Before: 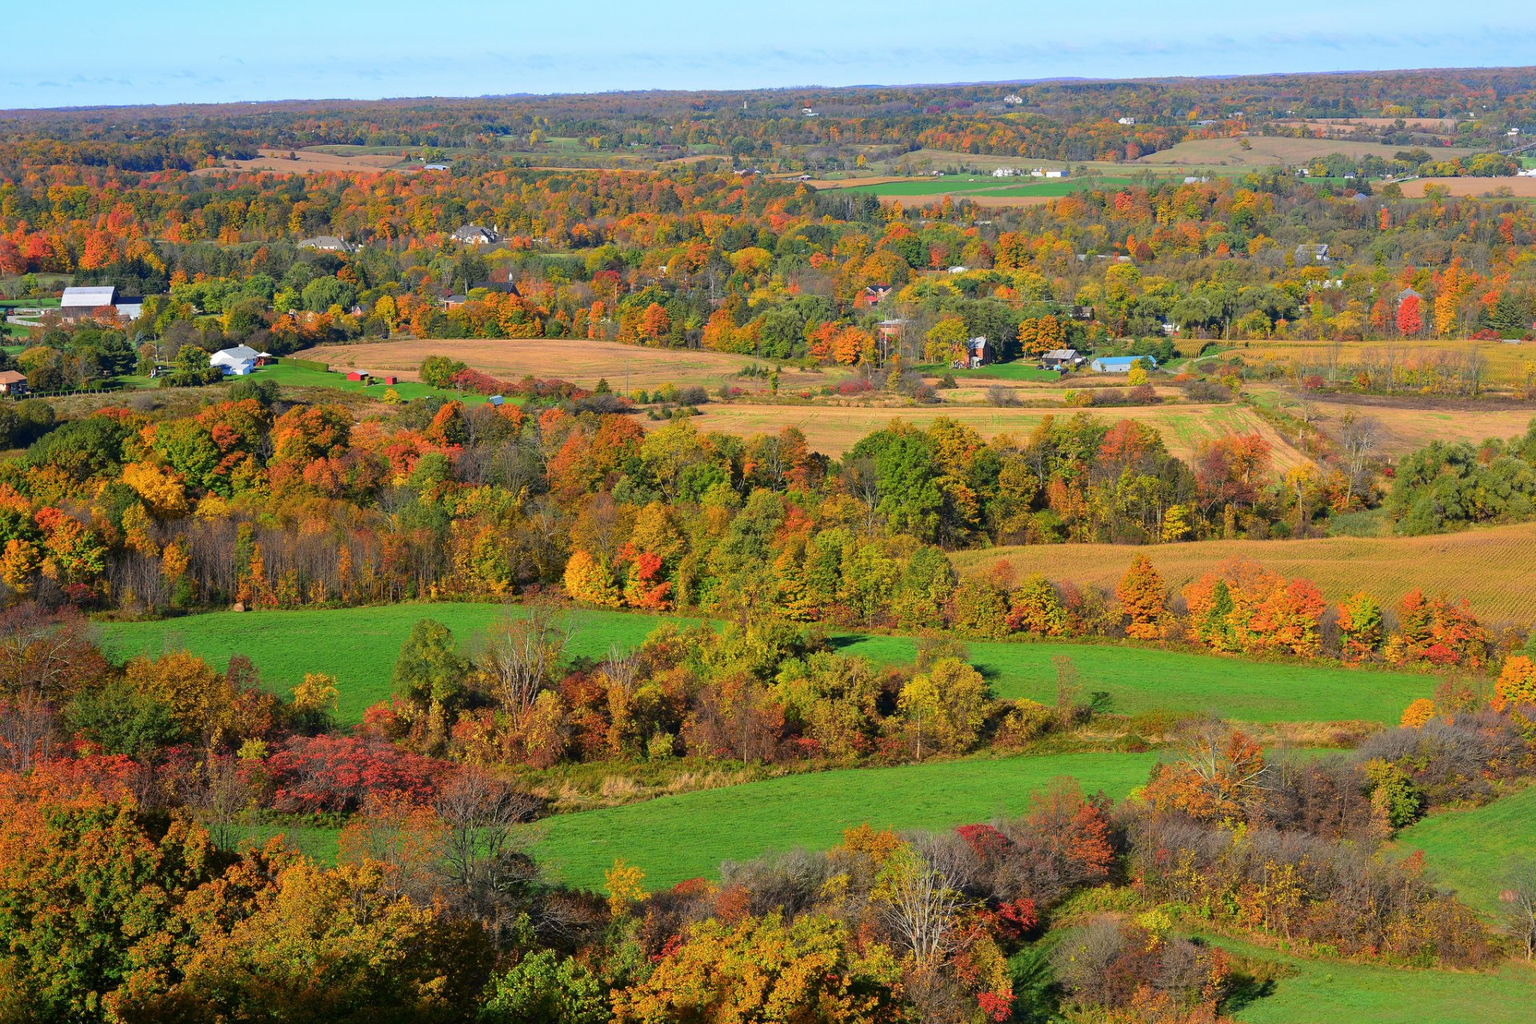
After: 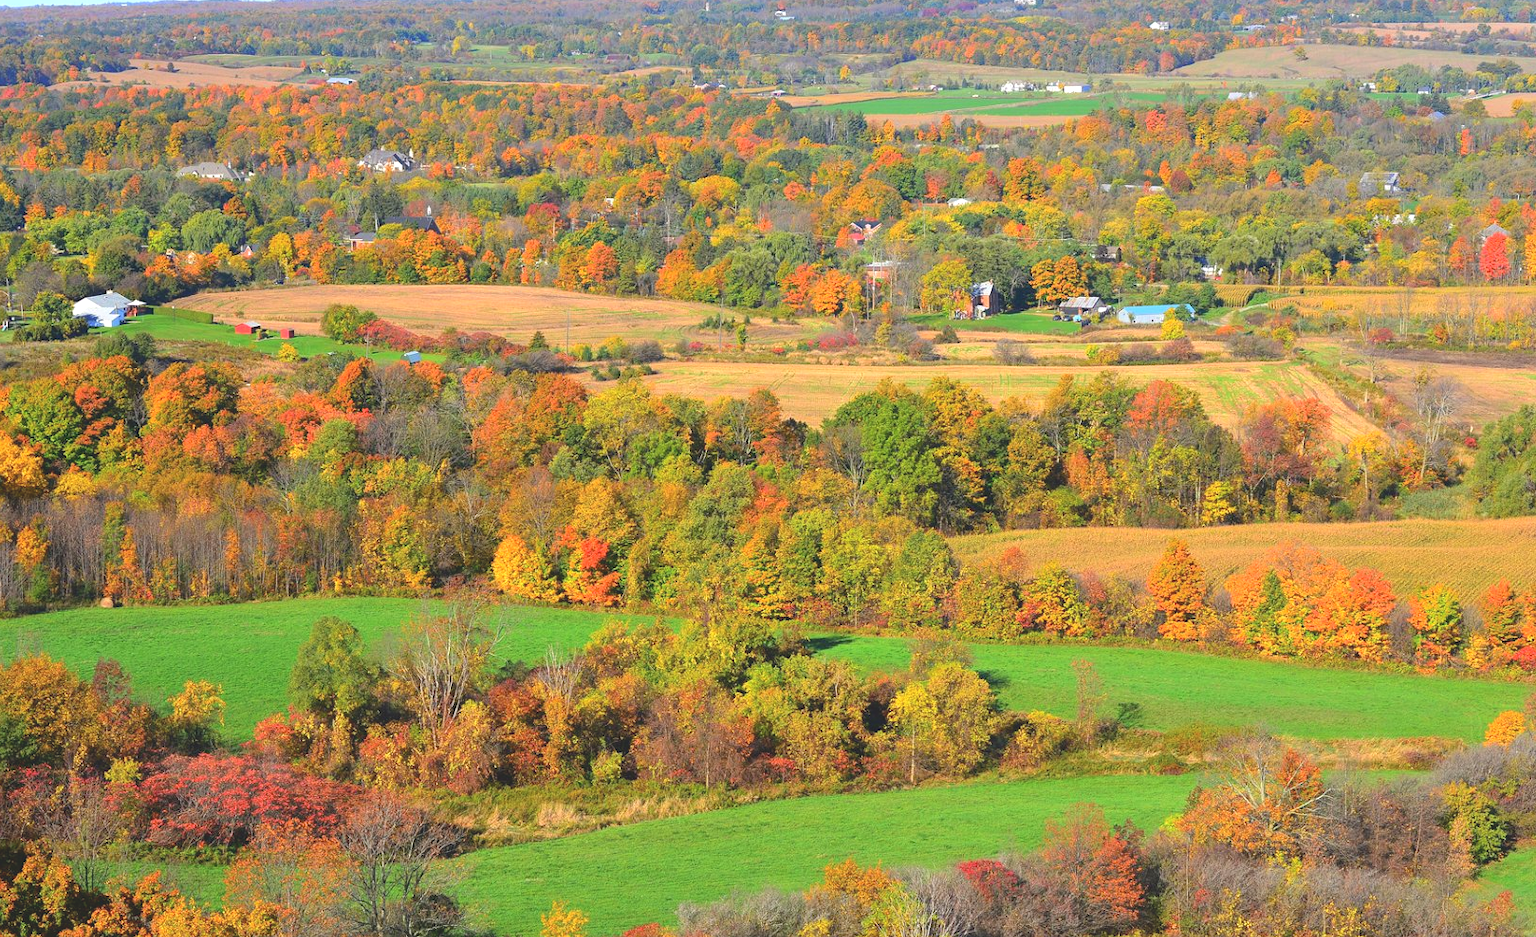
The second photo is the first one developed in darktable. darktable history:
tone equalizer: -8 EV -0.402 EV, -7 EV -0.366 EV, -6 EV -0.319 EV, -5 EV -0.193 EV, -3 EV 0.195 EV, -2 EV 0.353 EV, -1 EV 0.38 EV, +0 EV 0.411 EV
tone curve: curves: ch0 [(0, 0.137) (1, 1)], color space Lab, independent channels, preserve colors none
crop and rotate: left 9.7%, top 9.69%, right 5.963%, bottom 13.094%
